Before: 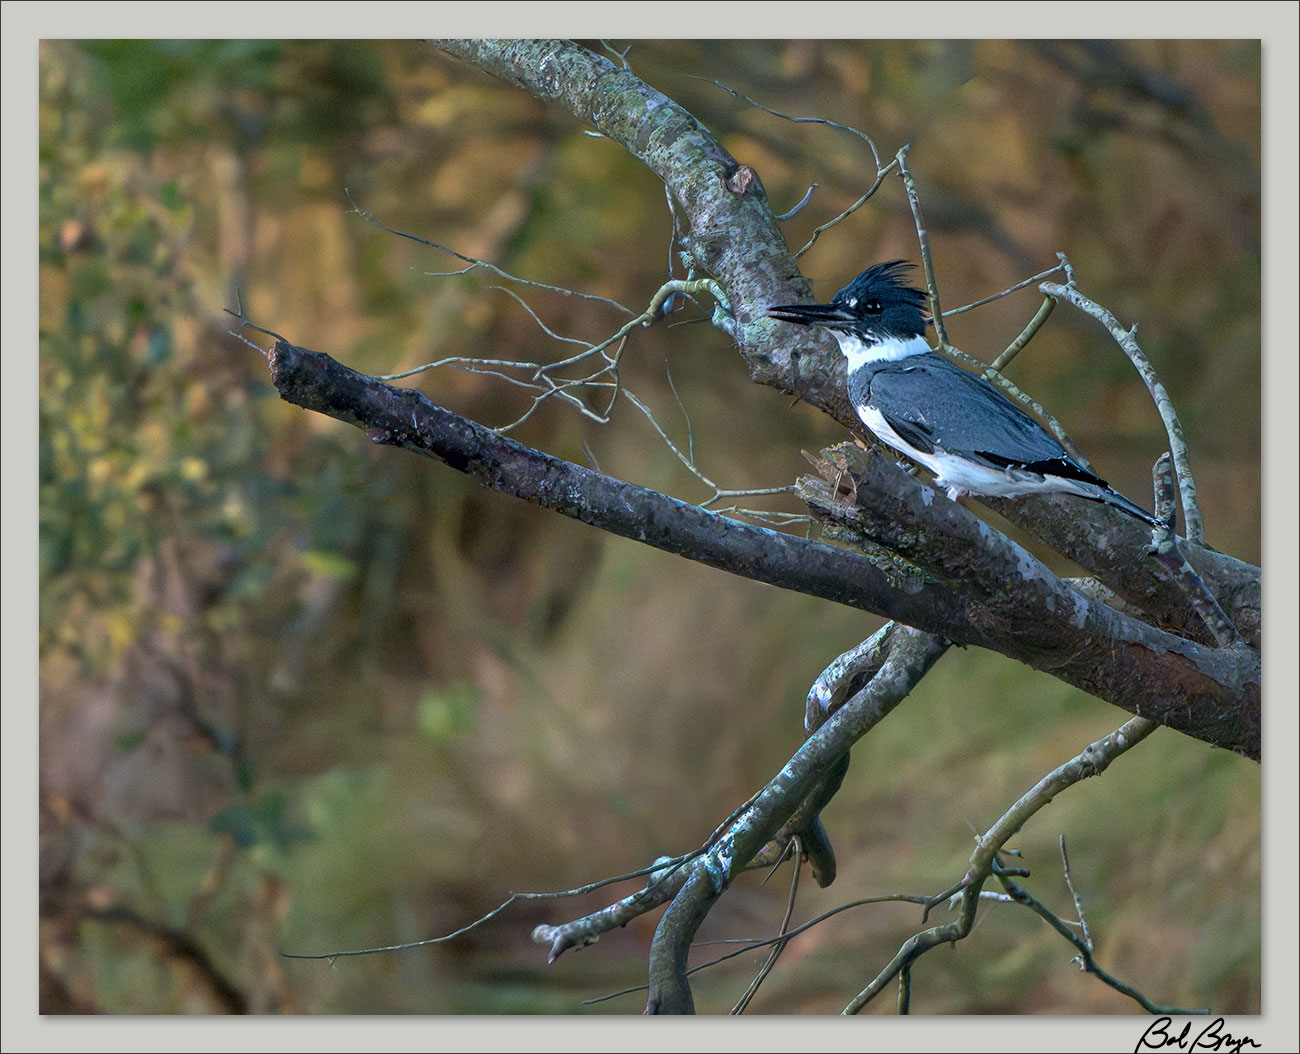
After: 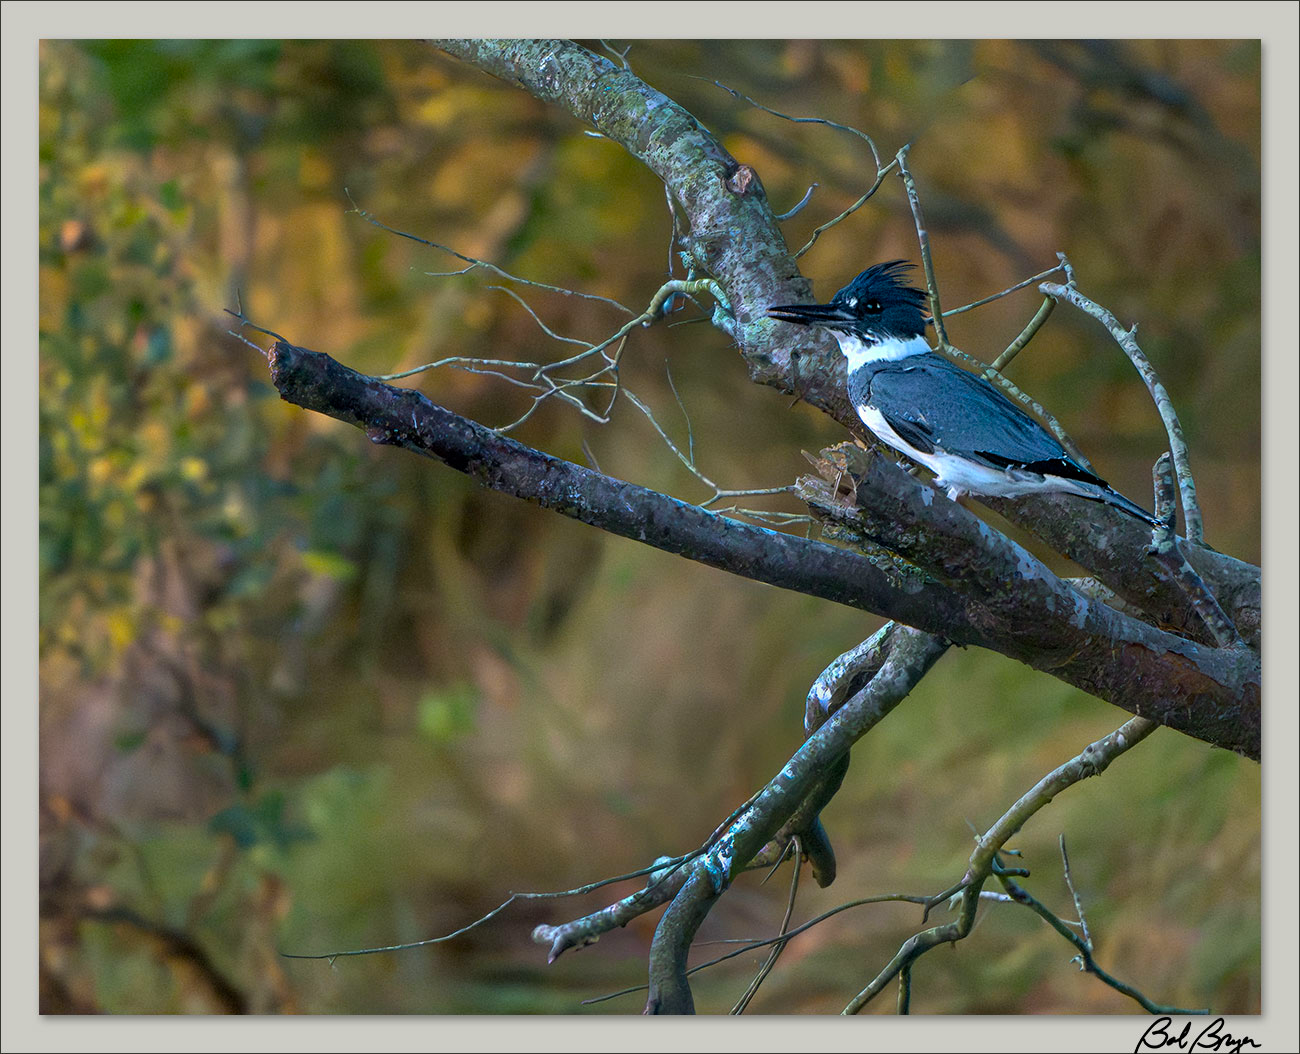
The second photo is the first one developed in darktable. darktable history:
color balance rgb: shadows lift › chroma 0.738%, shadows lift › hue 112.37°, power › luminance -3.694%, power › hue 141.08°, highlights gain › chroma 0.153%, highlights gain › hue 332.07°, perceptual saturation grading › global saturation 30.444%, global vibrance 14.649%
